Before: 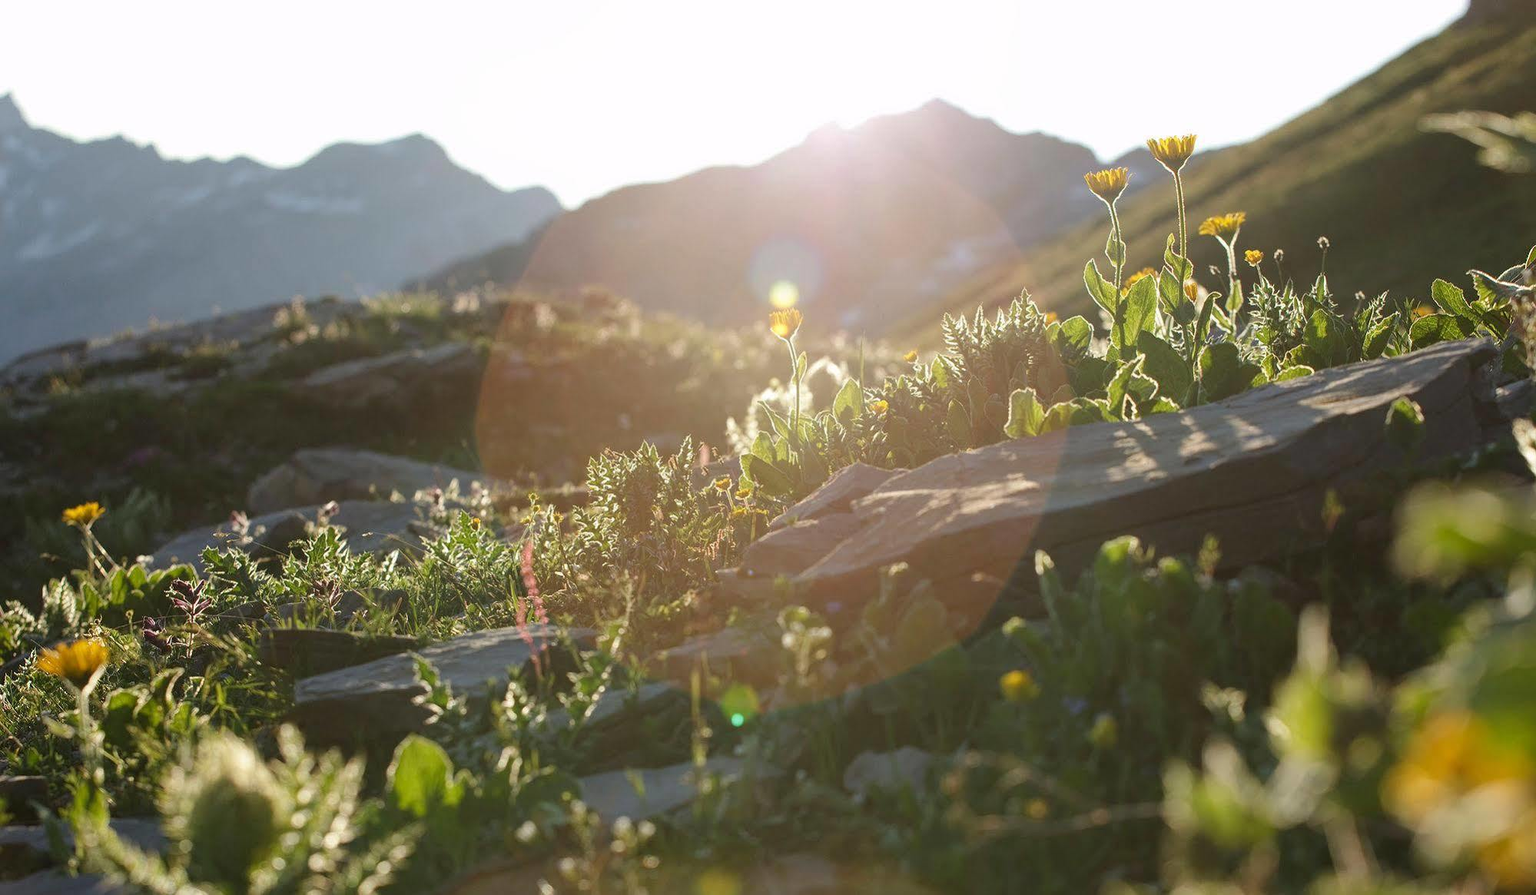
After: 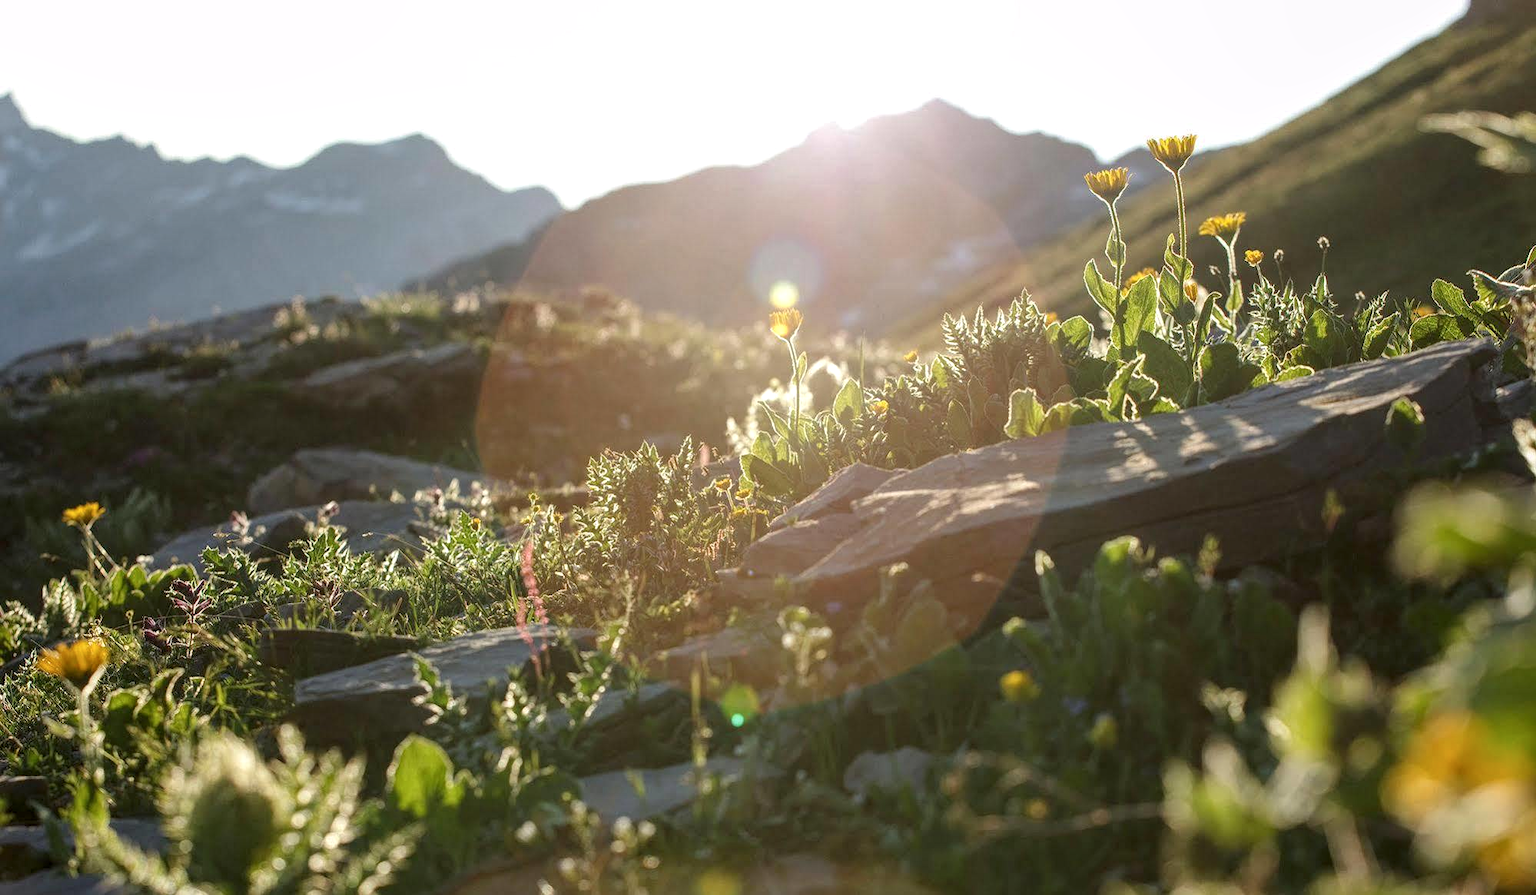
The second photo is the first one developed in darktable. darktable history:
local contrast: detail 130%
color balance: mode lift, gamma, gain (sRGB), lift [0.97, 1, 1, 1], gamma [1.03, 1, 1, 1]
